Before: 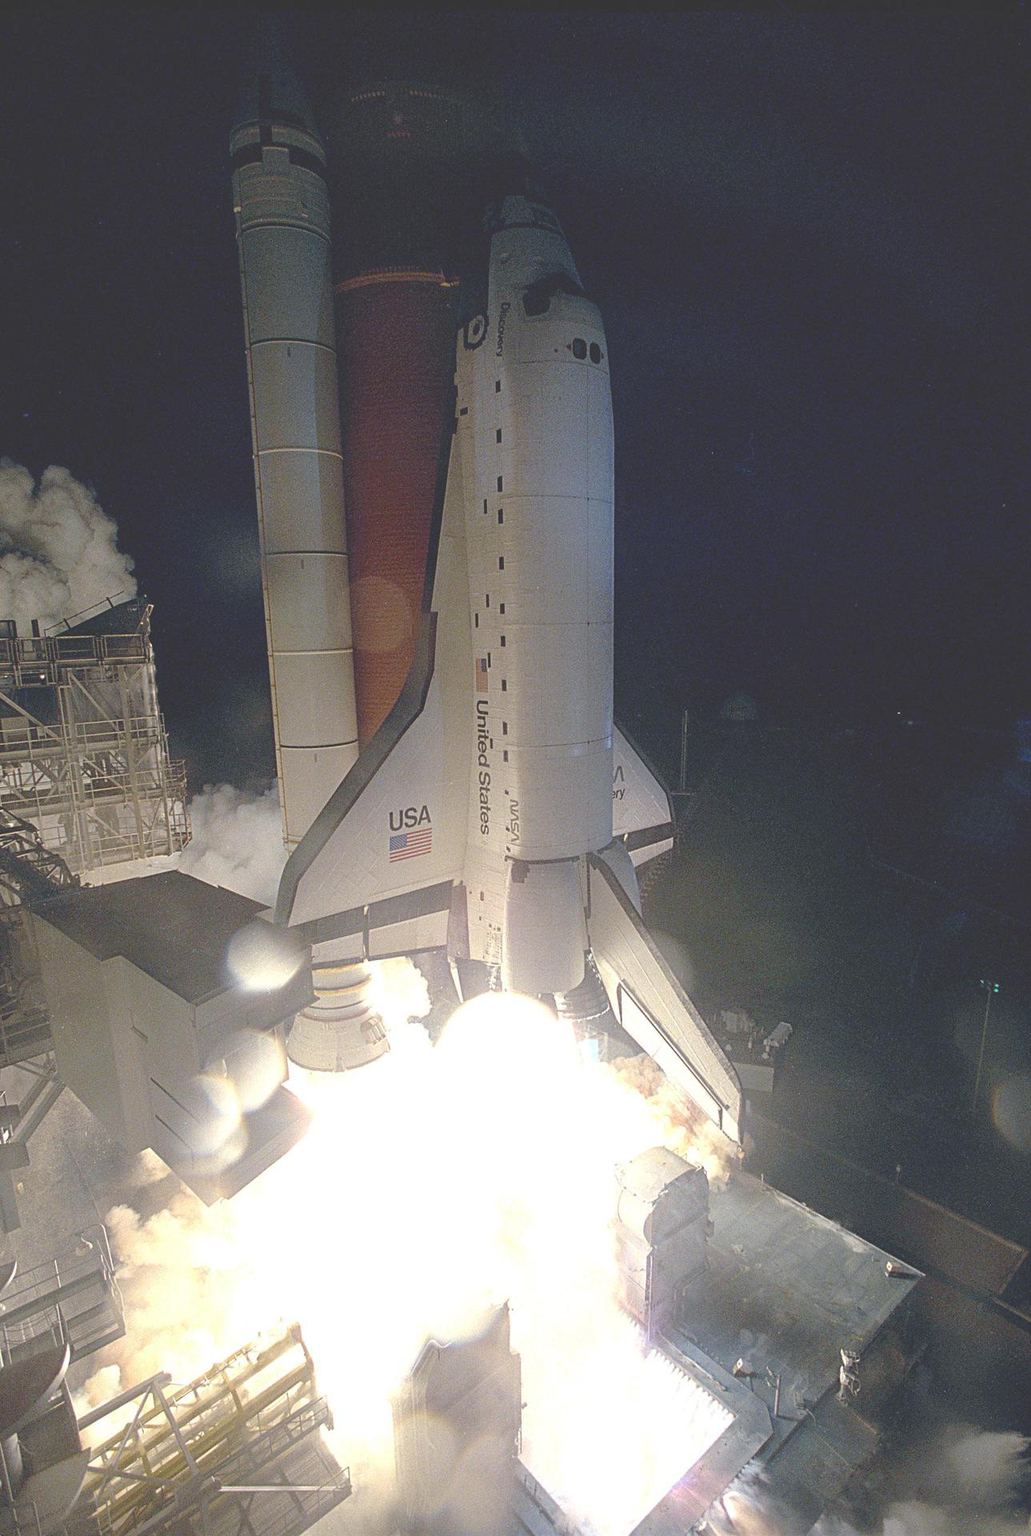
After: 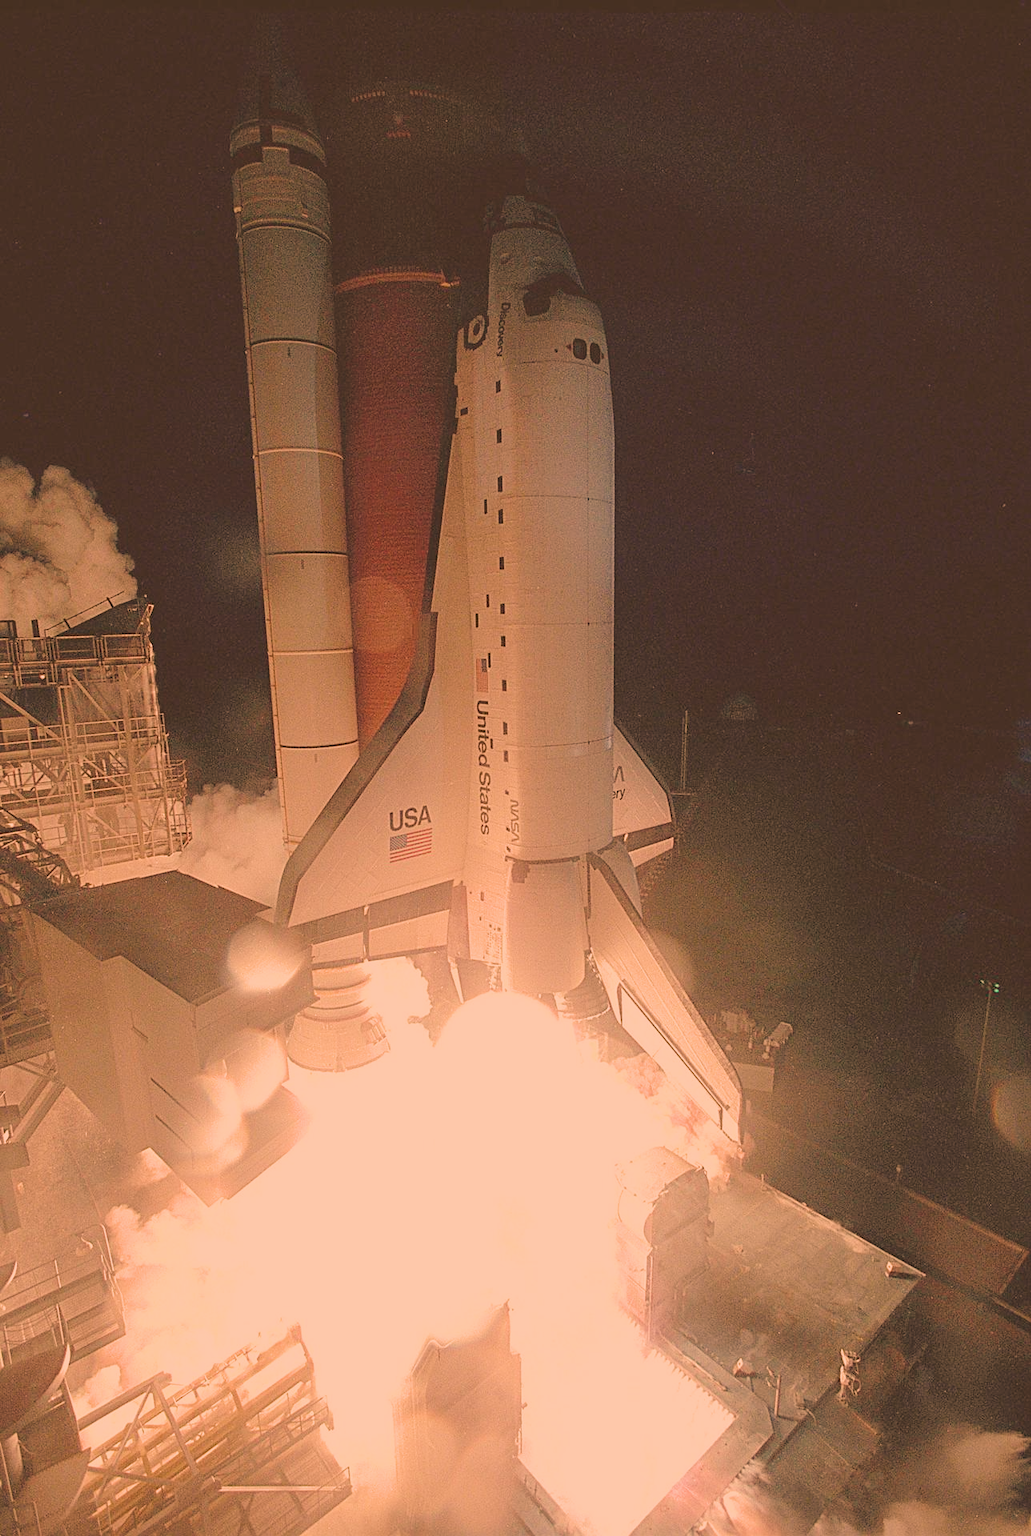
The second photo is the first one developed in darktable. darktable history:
filmic rgb: black relative exposure -7.65 EV, white relative exposure 4.56 EV, hardness 3.61
color correction: saturation 0.98
sharpen: amount 0.2
white balance: red 1.467, blue 0.684
